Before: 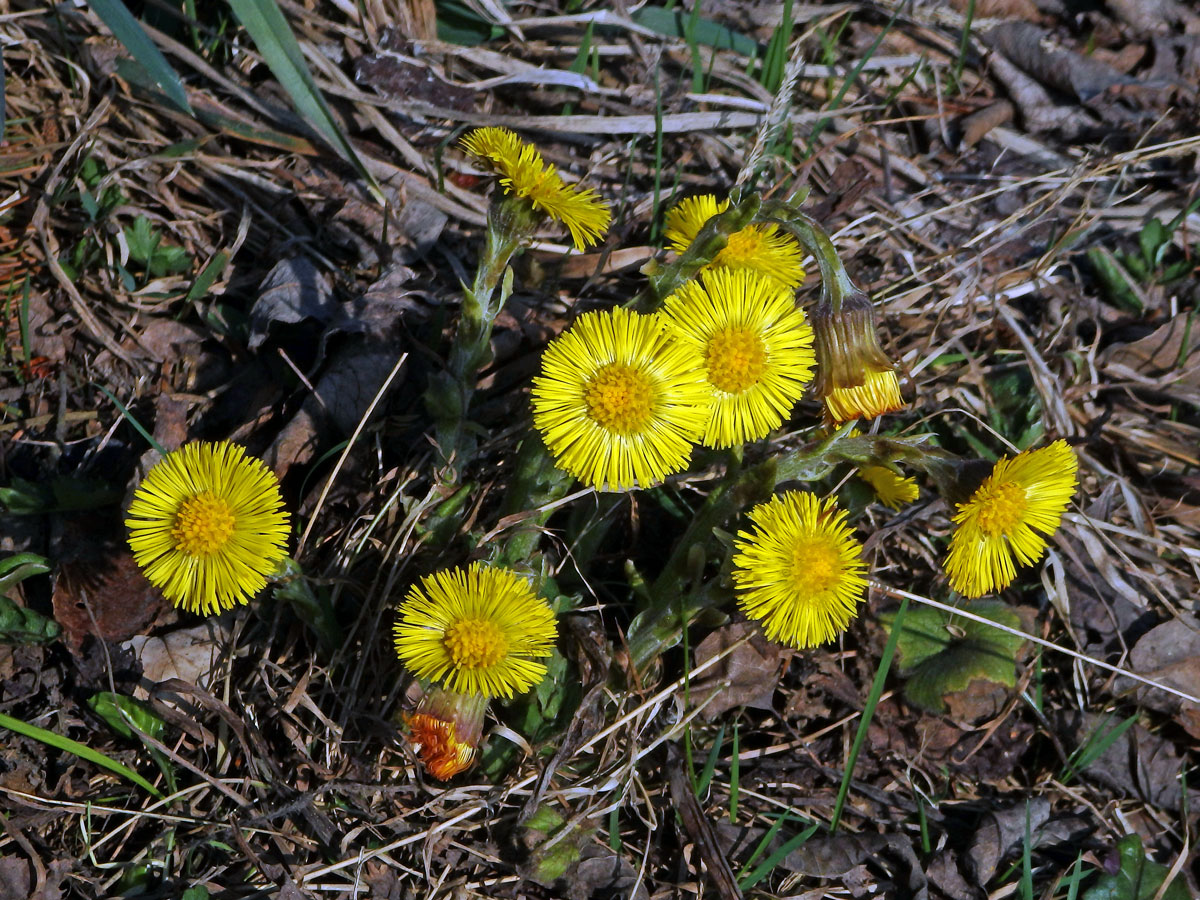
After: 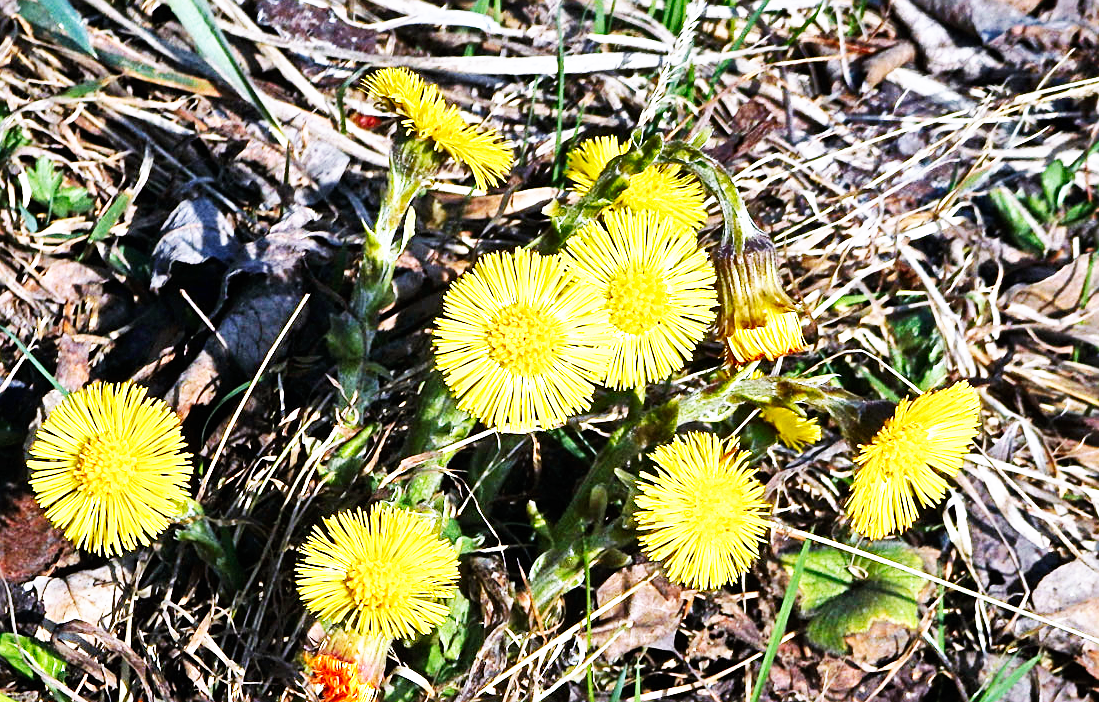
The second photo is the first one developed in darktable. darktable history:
base curve: curves: ch0 [(0, 0) (0.007, 0.004) (0.027, 0.03) (0.046, 0.07) (0.207, 0.54) (0.442, 0.872) (0.673, 0.972) (1, 1)], preserve colors none
exposure: exposure 1.093 EV, compensate highlight preservation false
crop: left 8.223%, top 6.595%, bottom 15.197%
shadows and highlights: shadows 17.89, highlights -84.17, soften with gaussian
sharpen: on, module defaults
